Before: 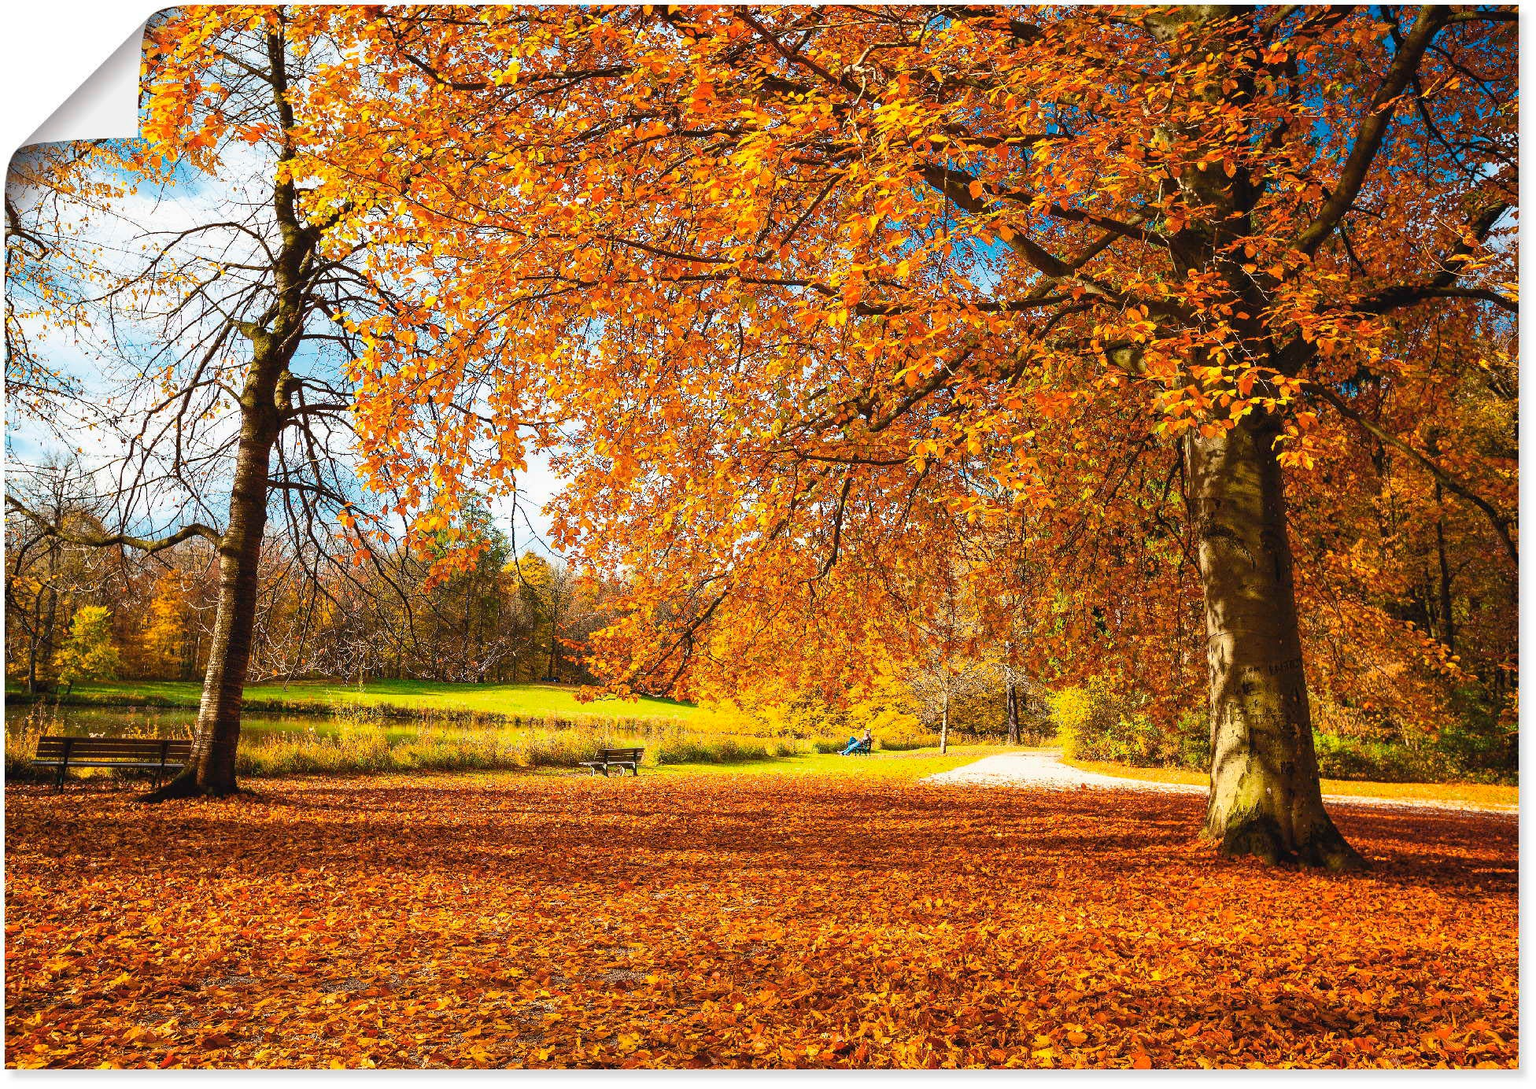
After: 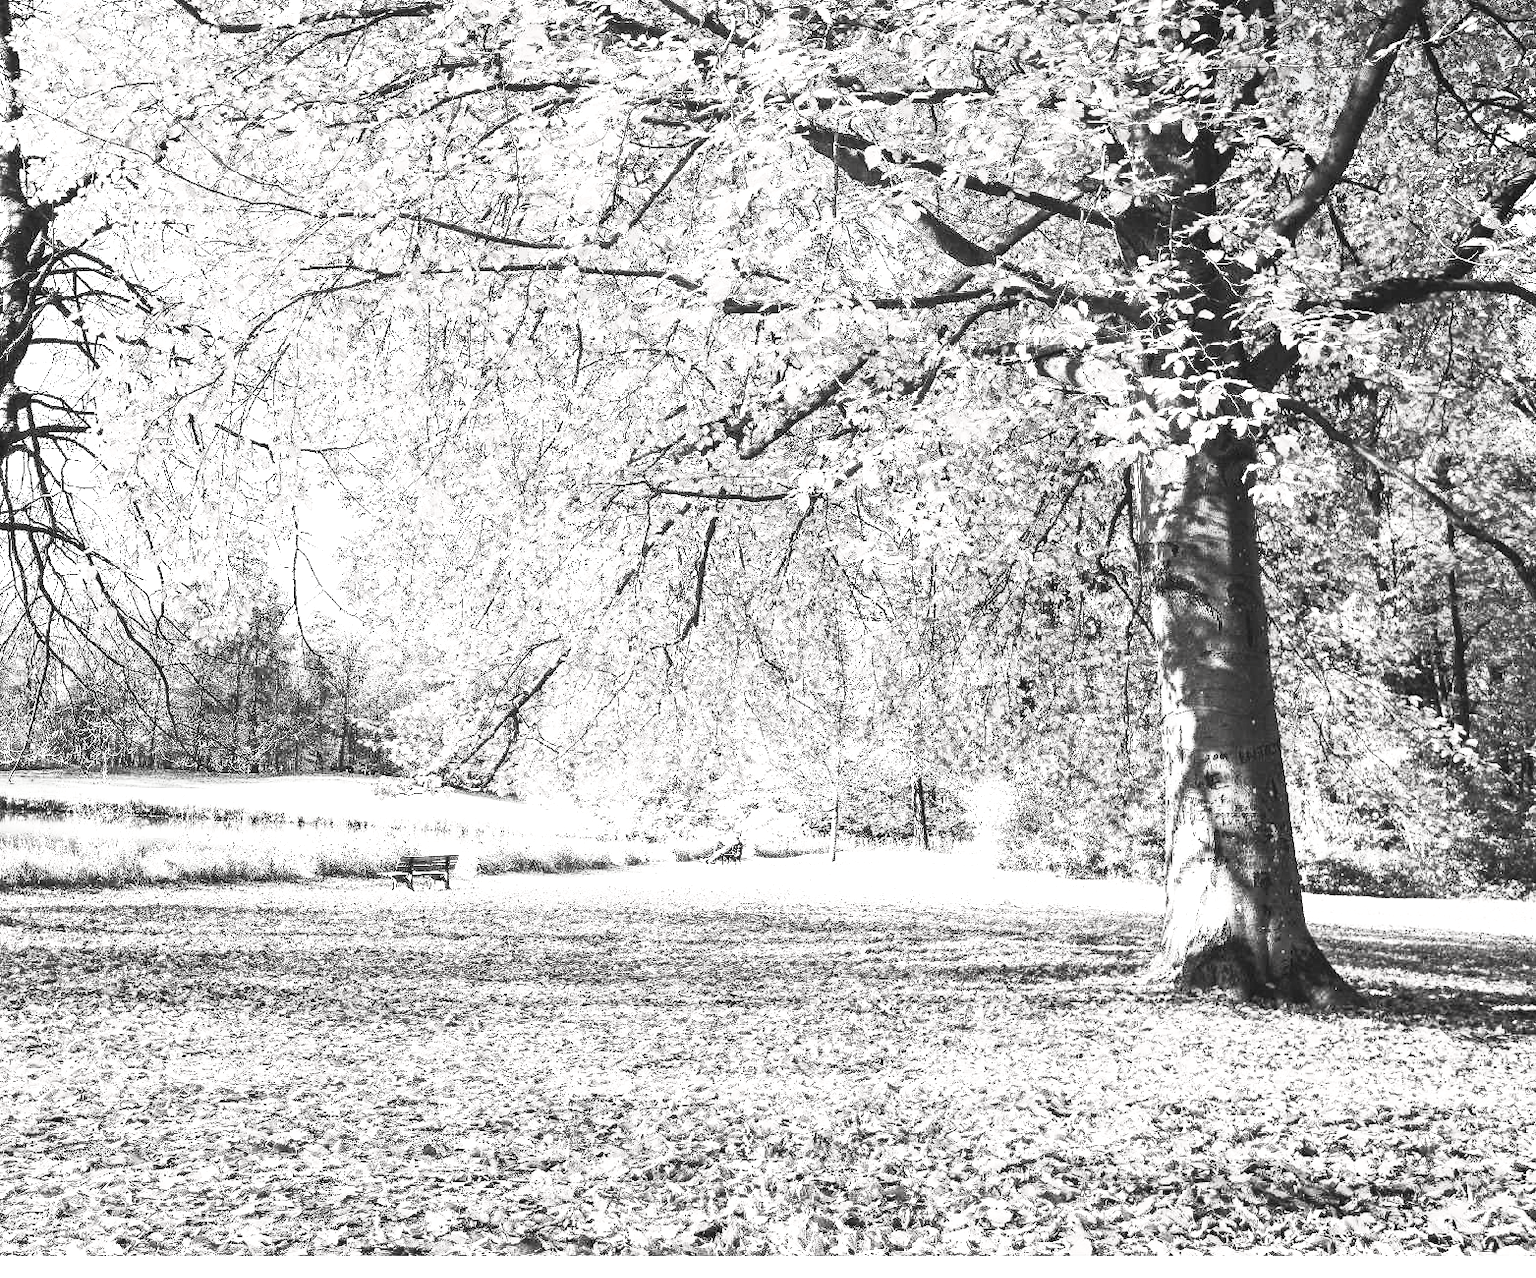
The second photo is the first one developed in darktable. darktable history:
exposure: exposure 1.228 EV, compensate highlight preservation false
color balance rgb: perceptual saturation grading › global saturation 25.39%, perceptual saturation grading › highlights -50.419%, perceptual saturation grading › shadows 30.148%
color calibration: illuminant as shot in camera, x 0.358, y 0.373, temperature 4628.91 K
crop and rotate: left 18.13%, top 5.938%, right 1.794%
contrast brightness saturation: contrast 0.522, brightness 0.47, saturation -0.99
